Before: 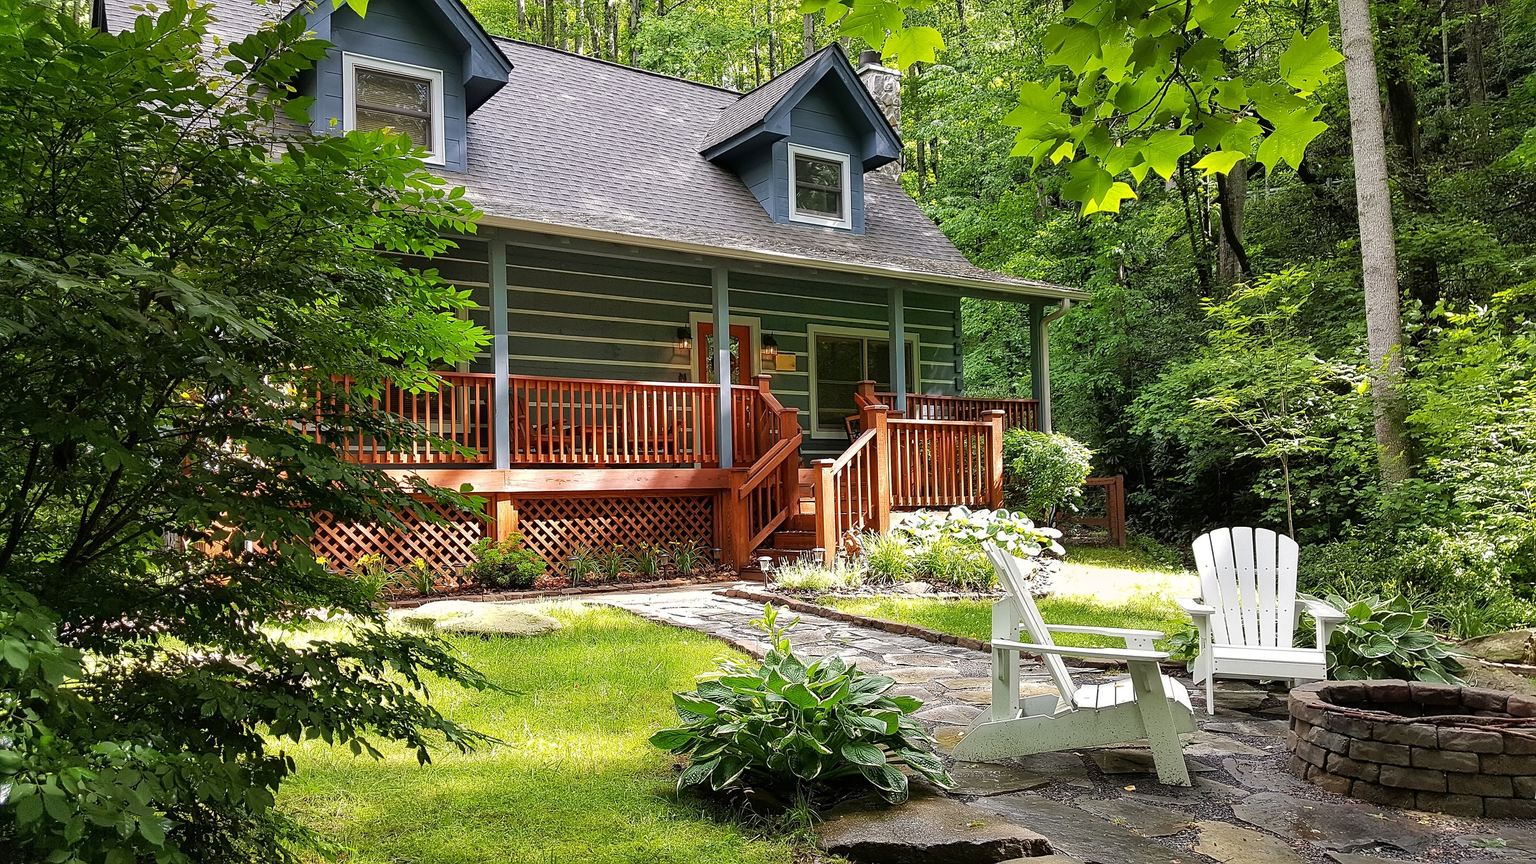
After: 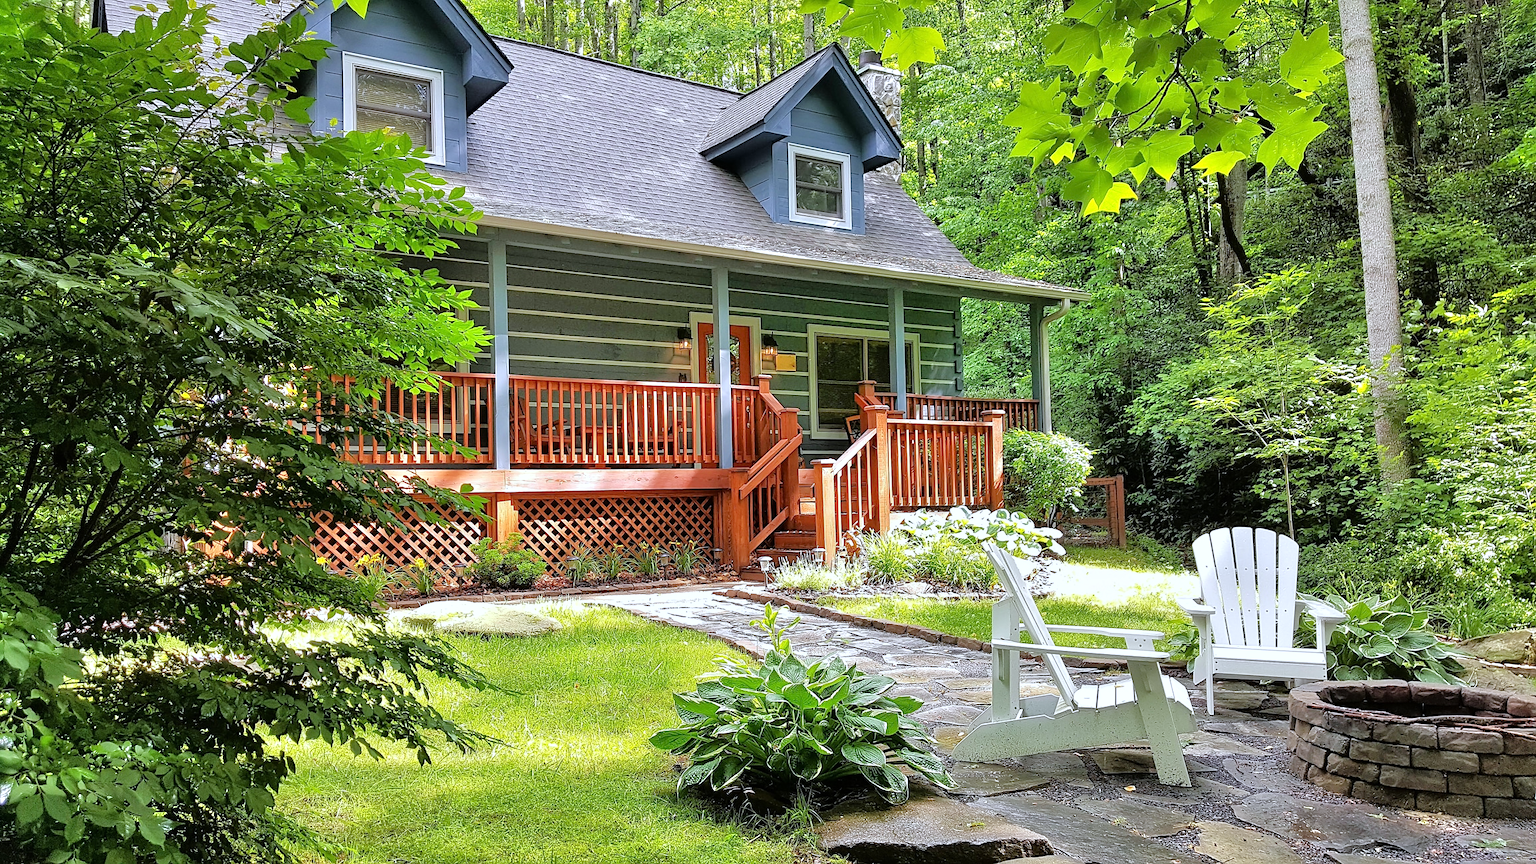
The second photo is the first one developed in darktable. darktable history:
tone equalizer: -7 EV 0.15 EV, -6 EV 0.6 EV, -5 EV 1.15 EV, -4 EV 1.33 EV, -3 EV 1.15 EV, -2 EV 0.6 EV, -1 EV 0.15 EV, mask exposure compensation -0.5 EV
white balance: red 0.954, blue 1.079
